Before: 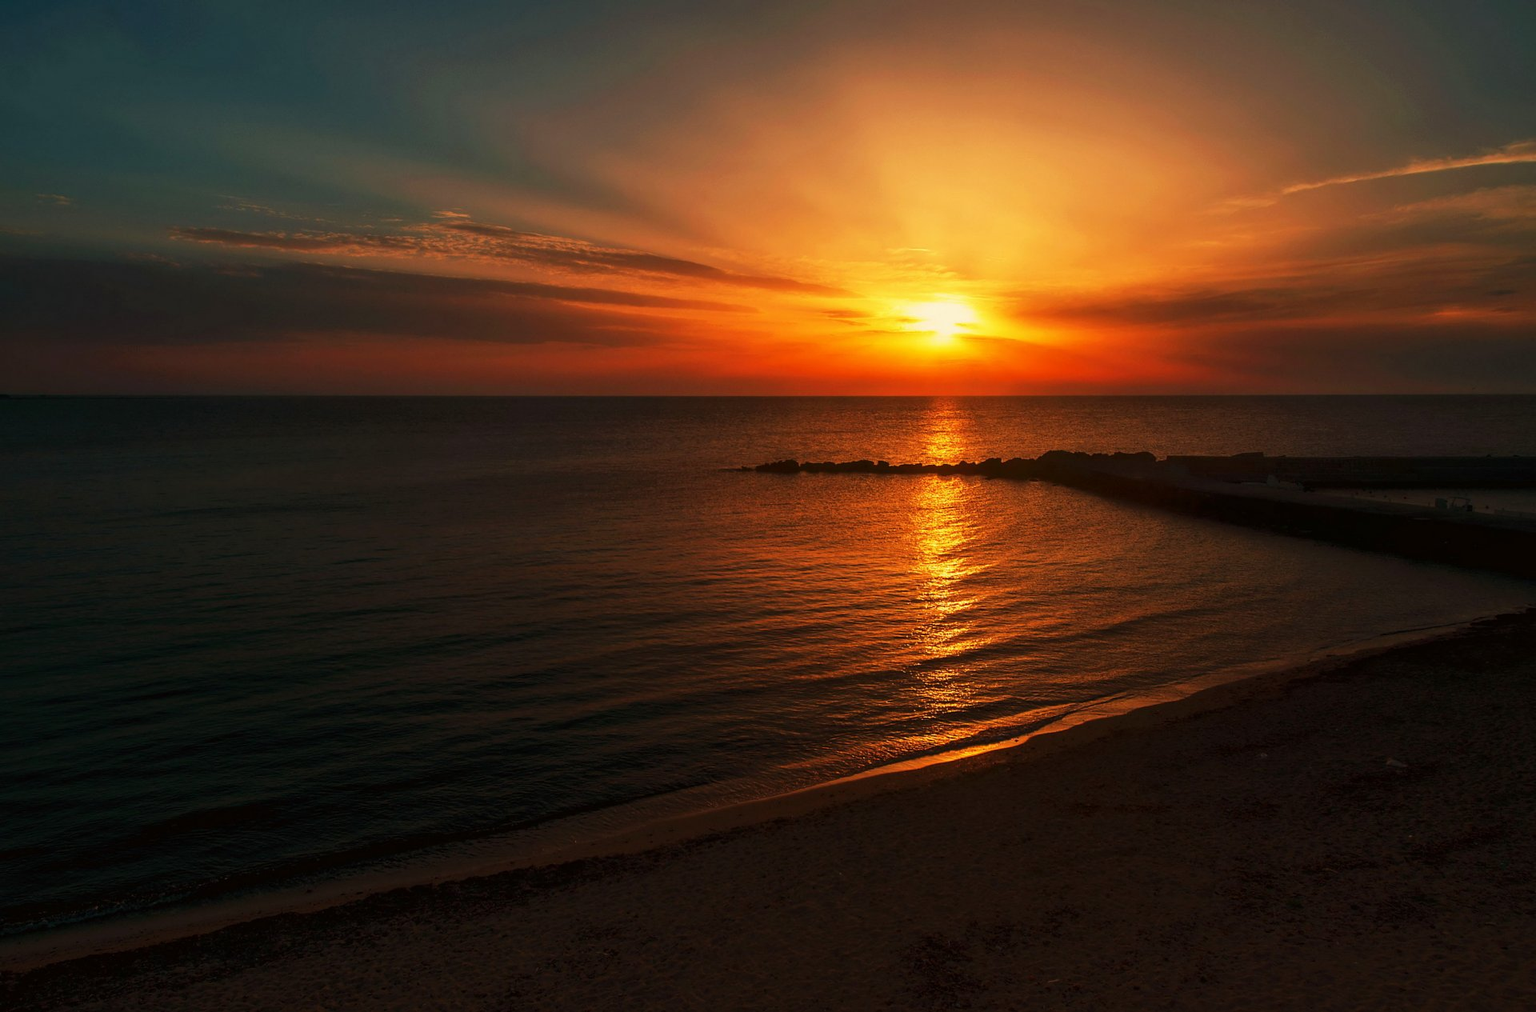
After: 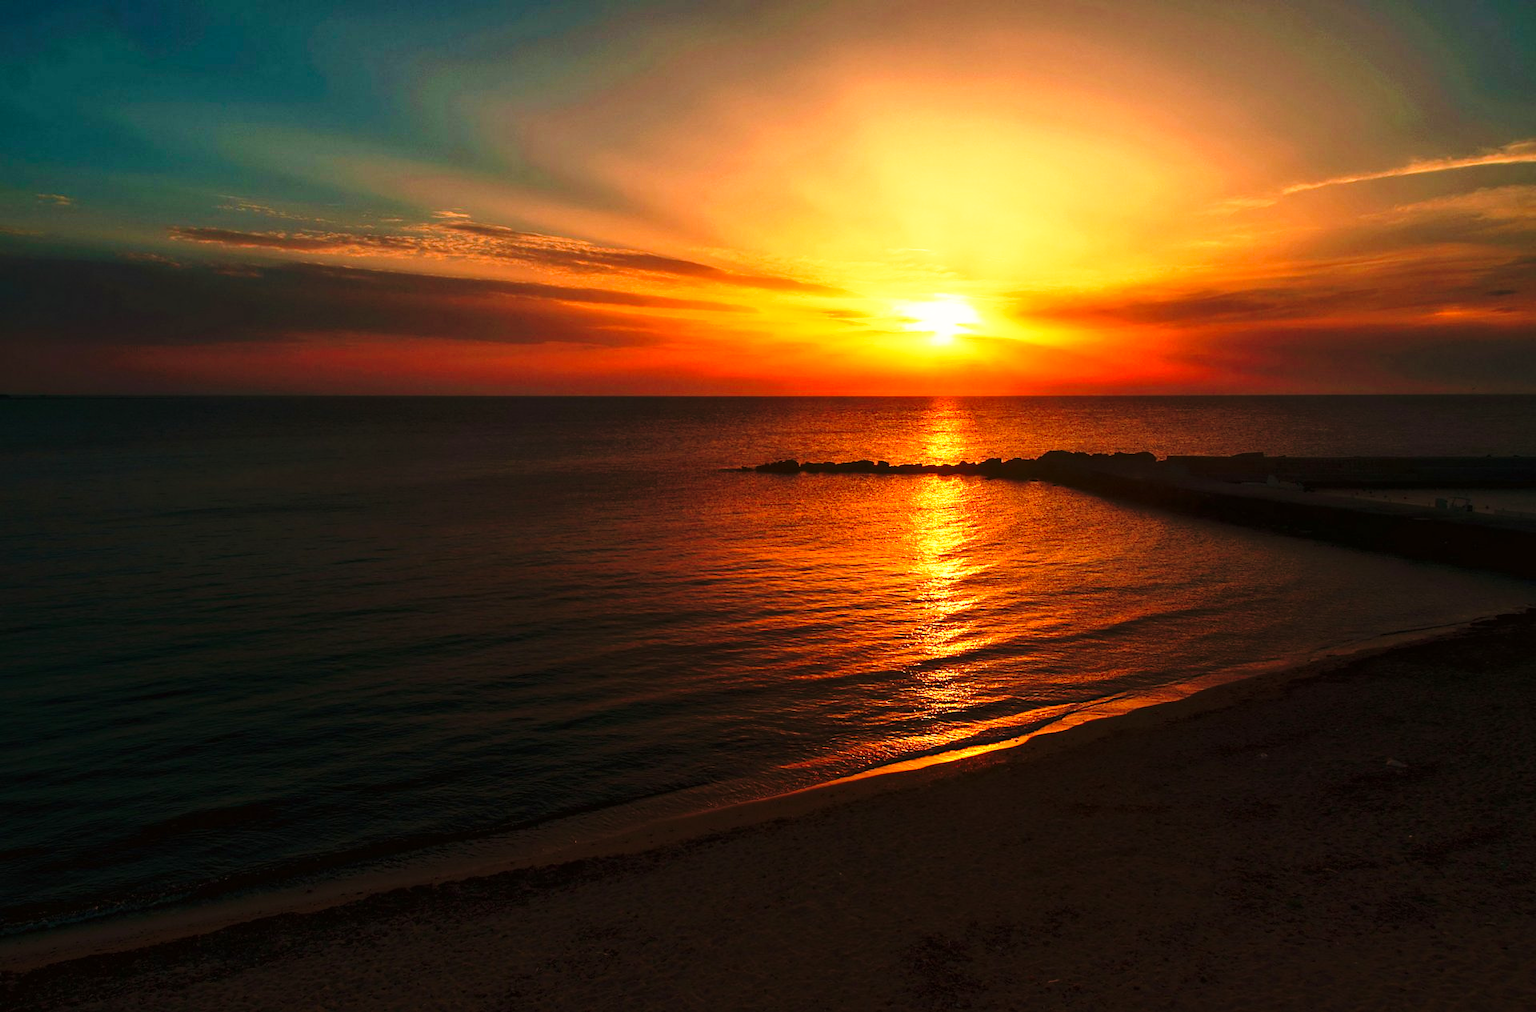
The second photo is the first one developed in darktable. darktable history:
velvia: on, module defaults
base curve: curves: ch0 [(0, 0) (0.026, 0.03) (0.109, 0.232) (0.351, 0.748) (0.669, 0.968) (1, 1)], preserve colors none
